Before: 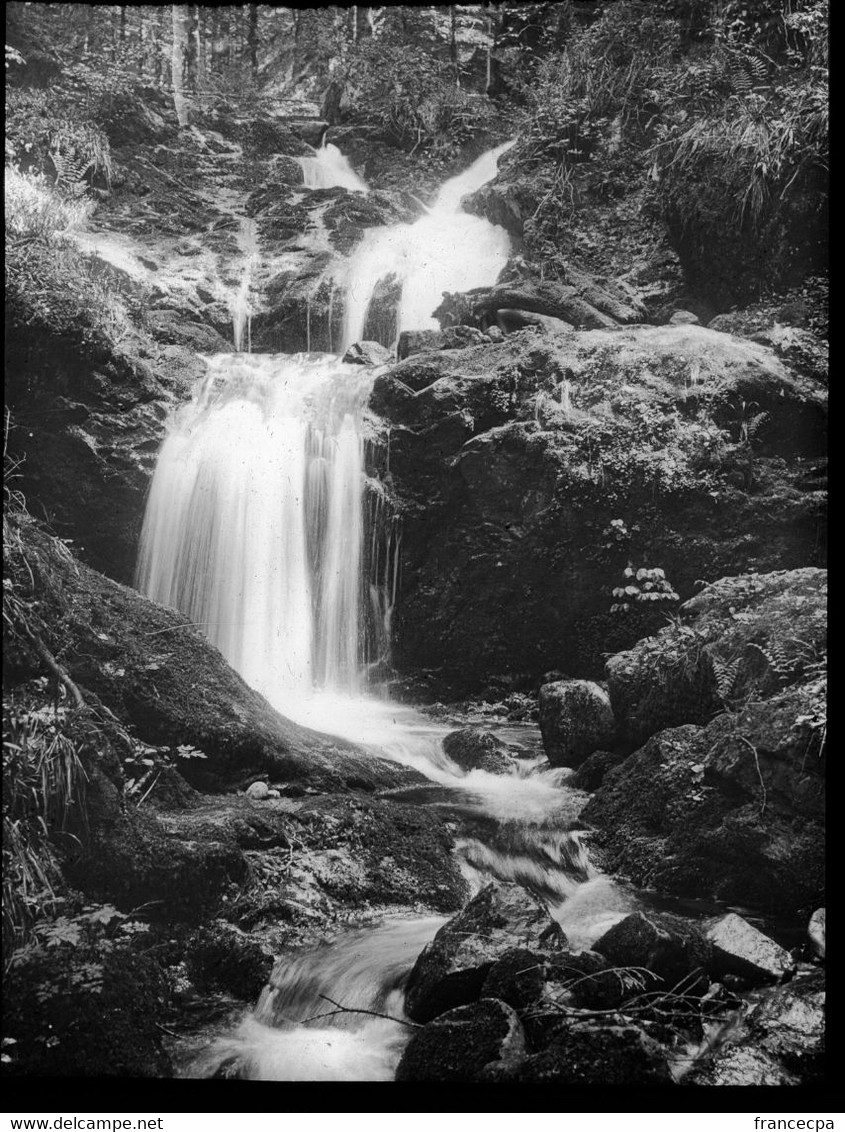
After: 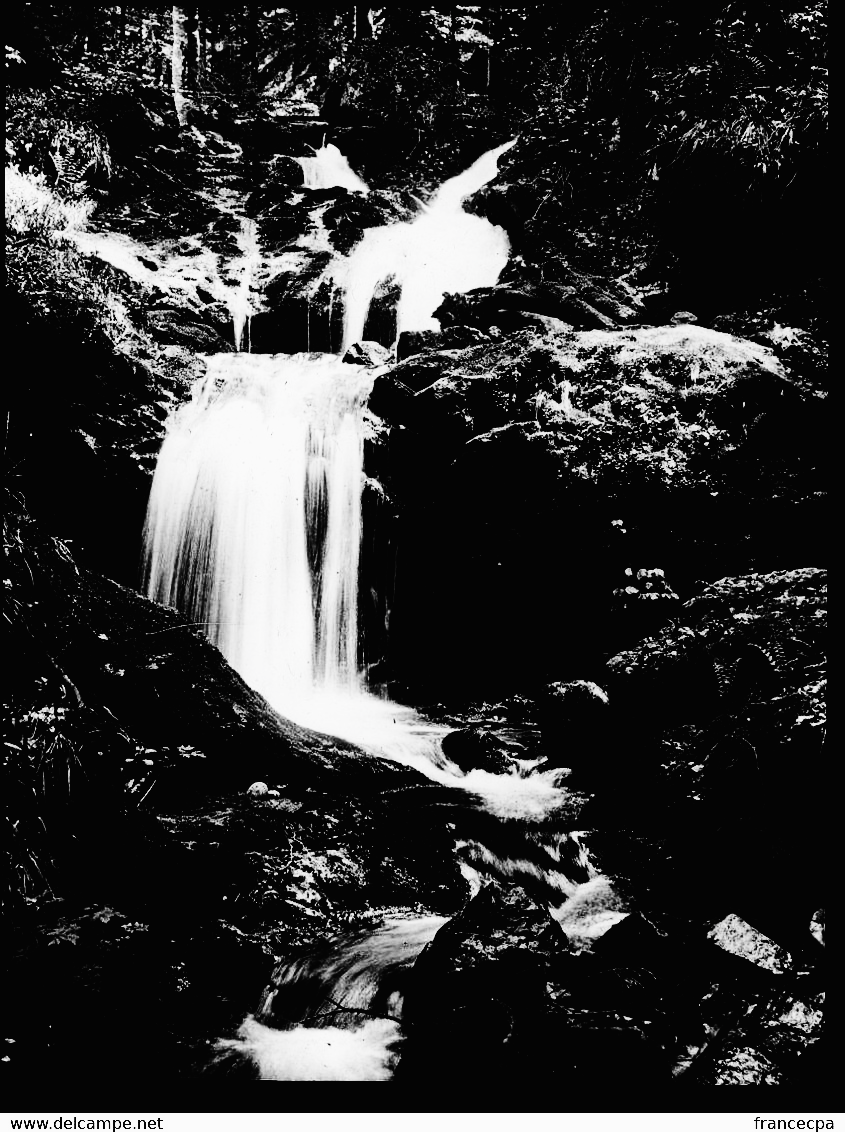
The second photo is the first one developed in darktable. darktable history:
contrast brightness saturation: contrast 0.758, brightness -0.982, saturation 0.983
haze removal: compatibility mode true, adaptive false
tone curve: curves: ch0 [(0, 0.011) (0.053, 0.026) (0.174, 0.115) (0.416, 0.417) (0.697, 0.758) (0.852, 0.902) (0.991, 0.981)]; ch1 [(0, 0) (0.264, 0.22) (0.407, 0.373) (0.463, 0.457) (0.492, 0.5) (0.512, 0.511) (0.54, 0.543) (0.585, 0.617) (0.659, 0.686) (0.78, 0.8) (1, 1)]; ch2 [(0, 0) (0.438, 0.449) (0.473, 0.469) (0.503, 0.5) (0.523, 0.534) (0.562, 0.591) (0.612, 0.627) (0.701, 0.707) (1, 1)], preserve colors none
